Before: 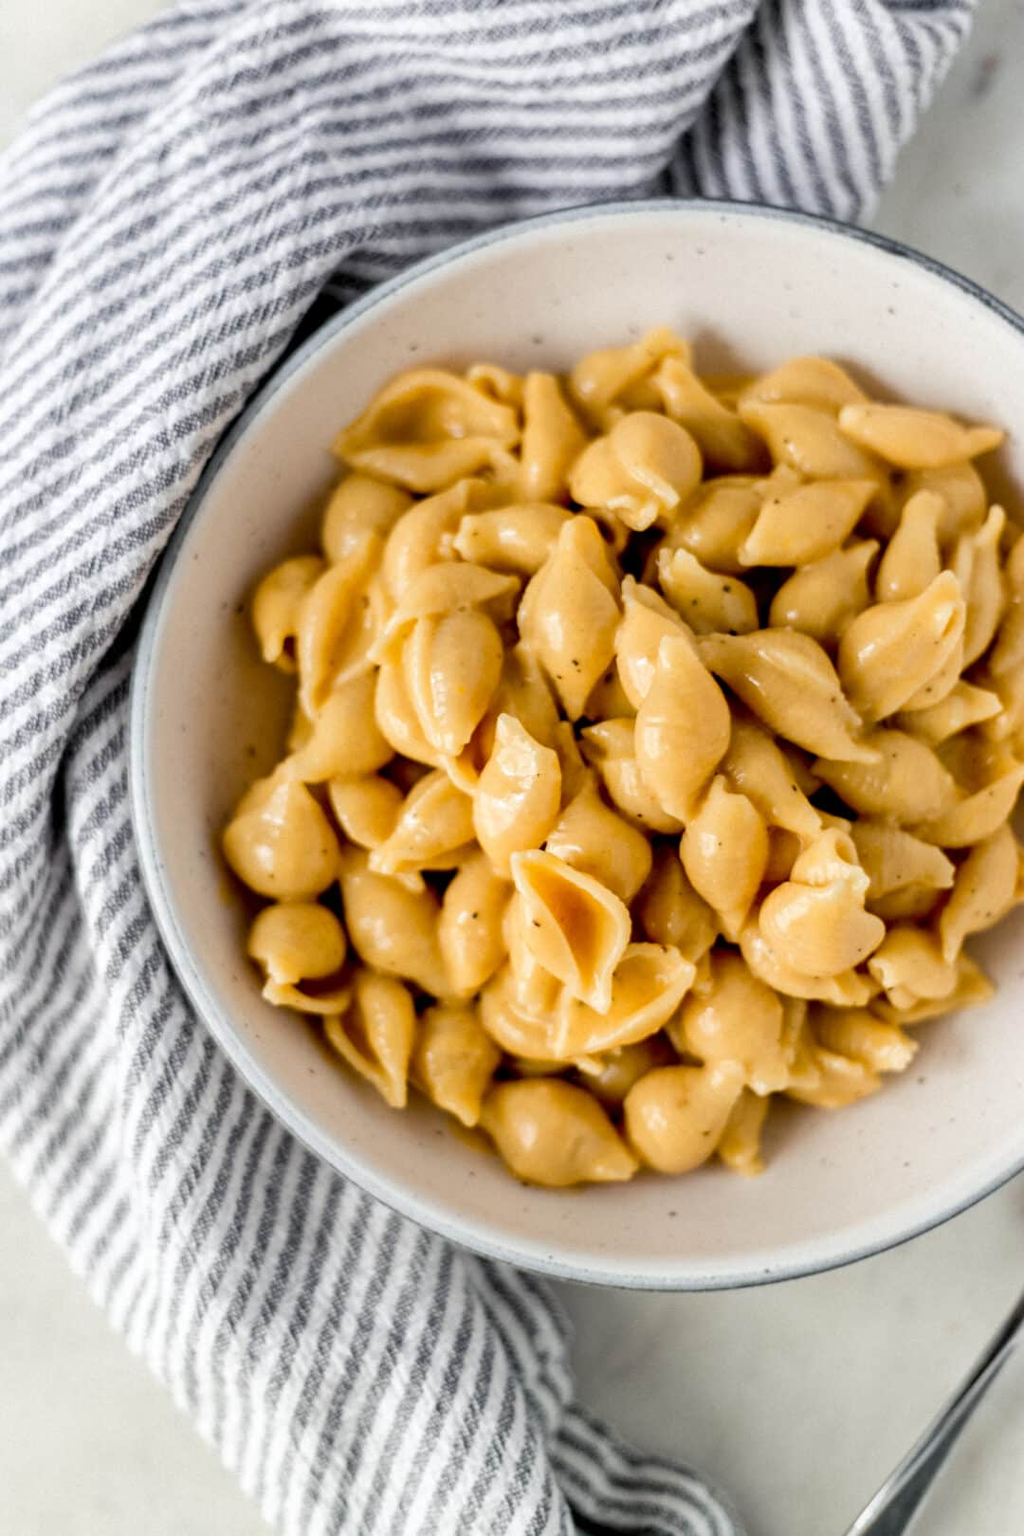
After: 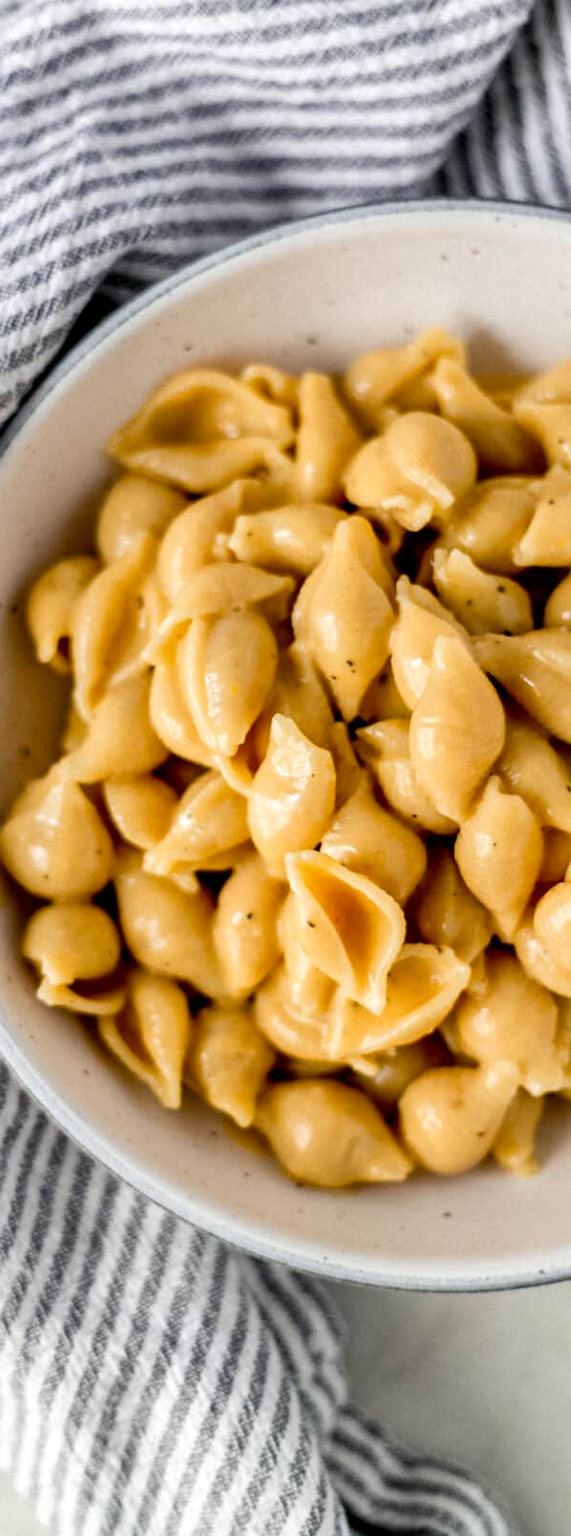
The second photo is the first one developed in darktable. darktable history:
local contrast: mode bilateral grid, contrast 21, coarseness 50, detail 119%, midtone range 0.2
crop: left 22.106%, right 22.115%, bottom 0.001%
